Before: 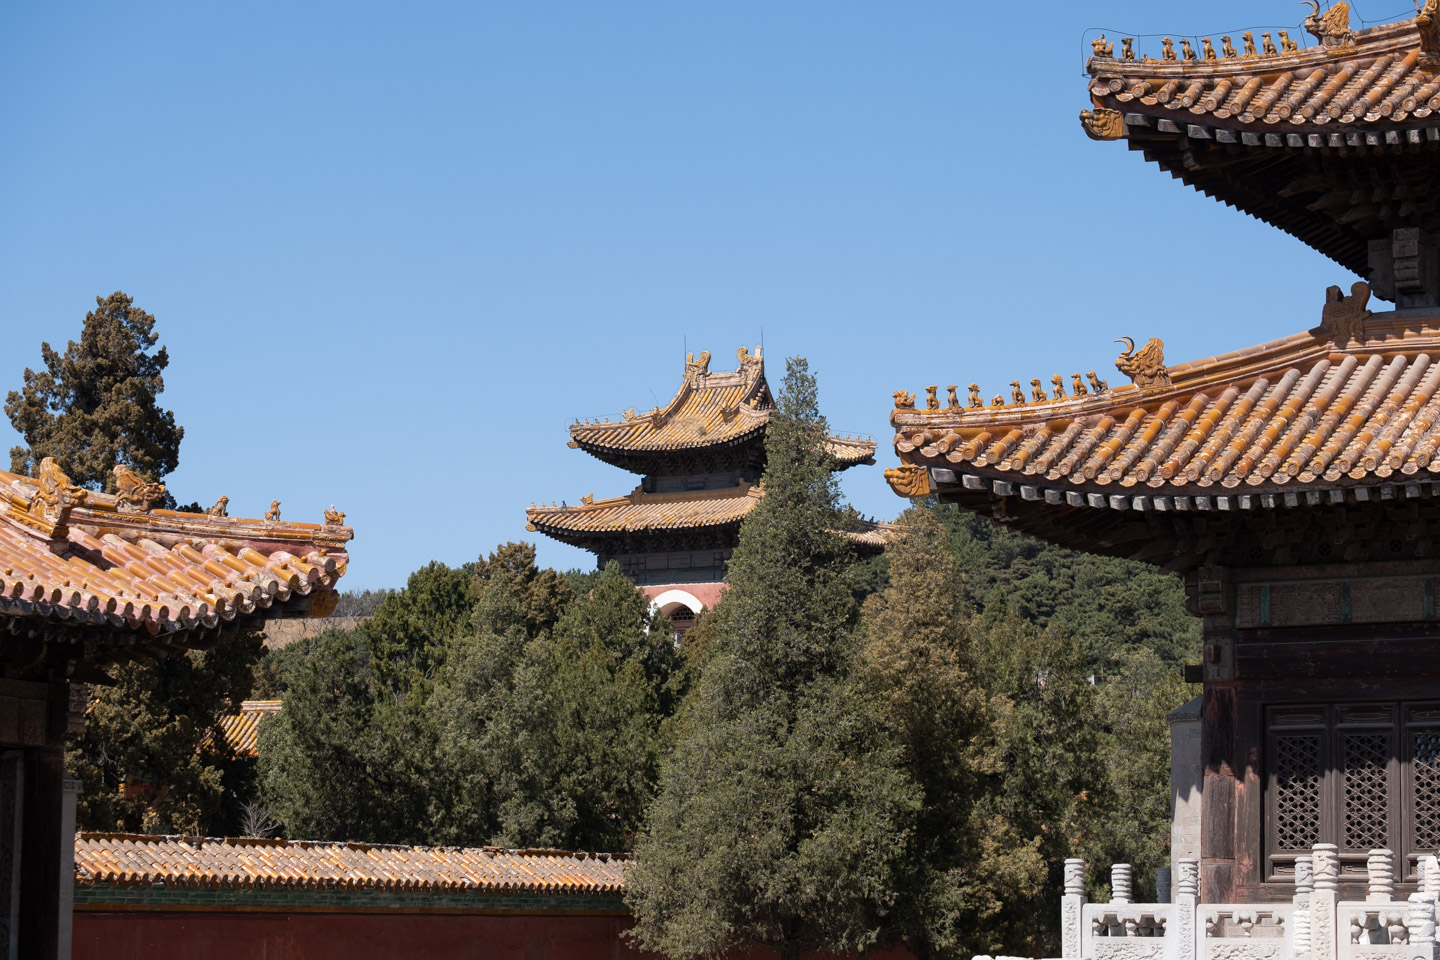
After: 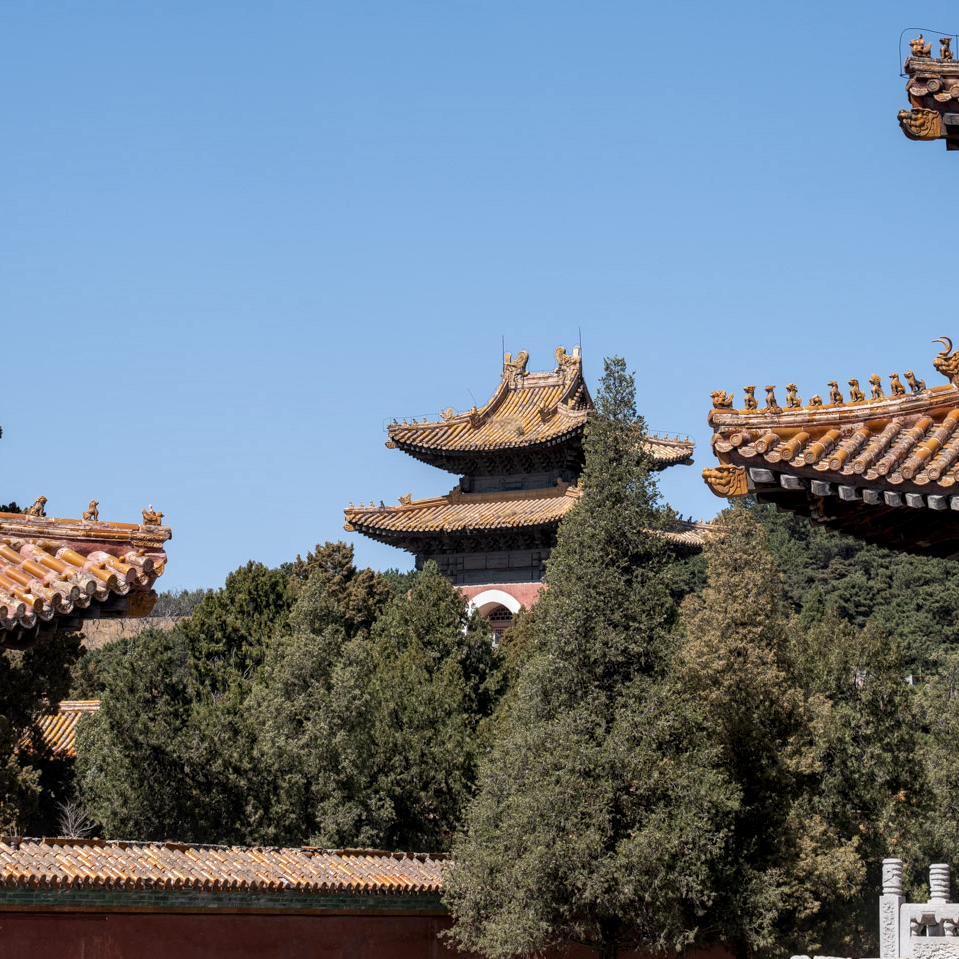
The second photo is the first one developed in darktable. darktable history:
crop and rotate: left 12.673%, right 20.66%
local contrast: highlights 35%, detail 135%
